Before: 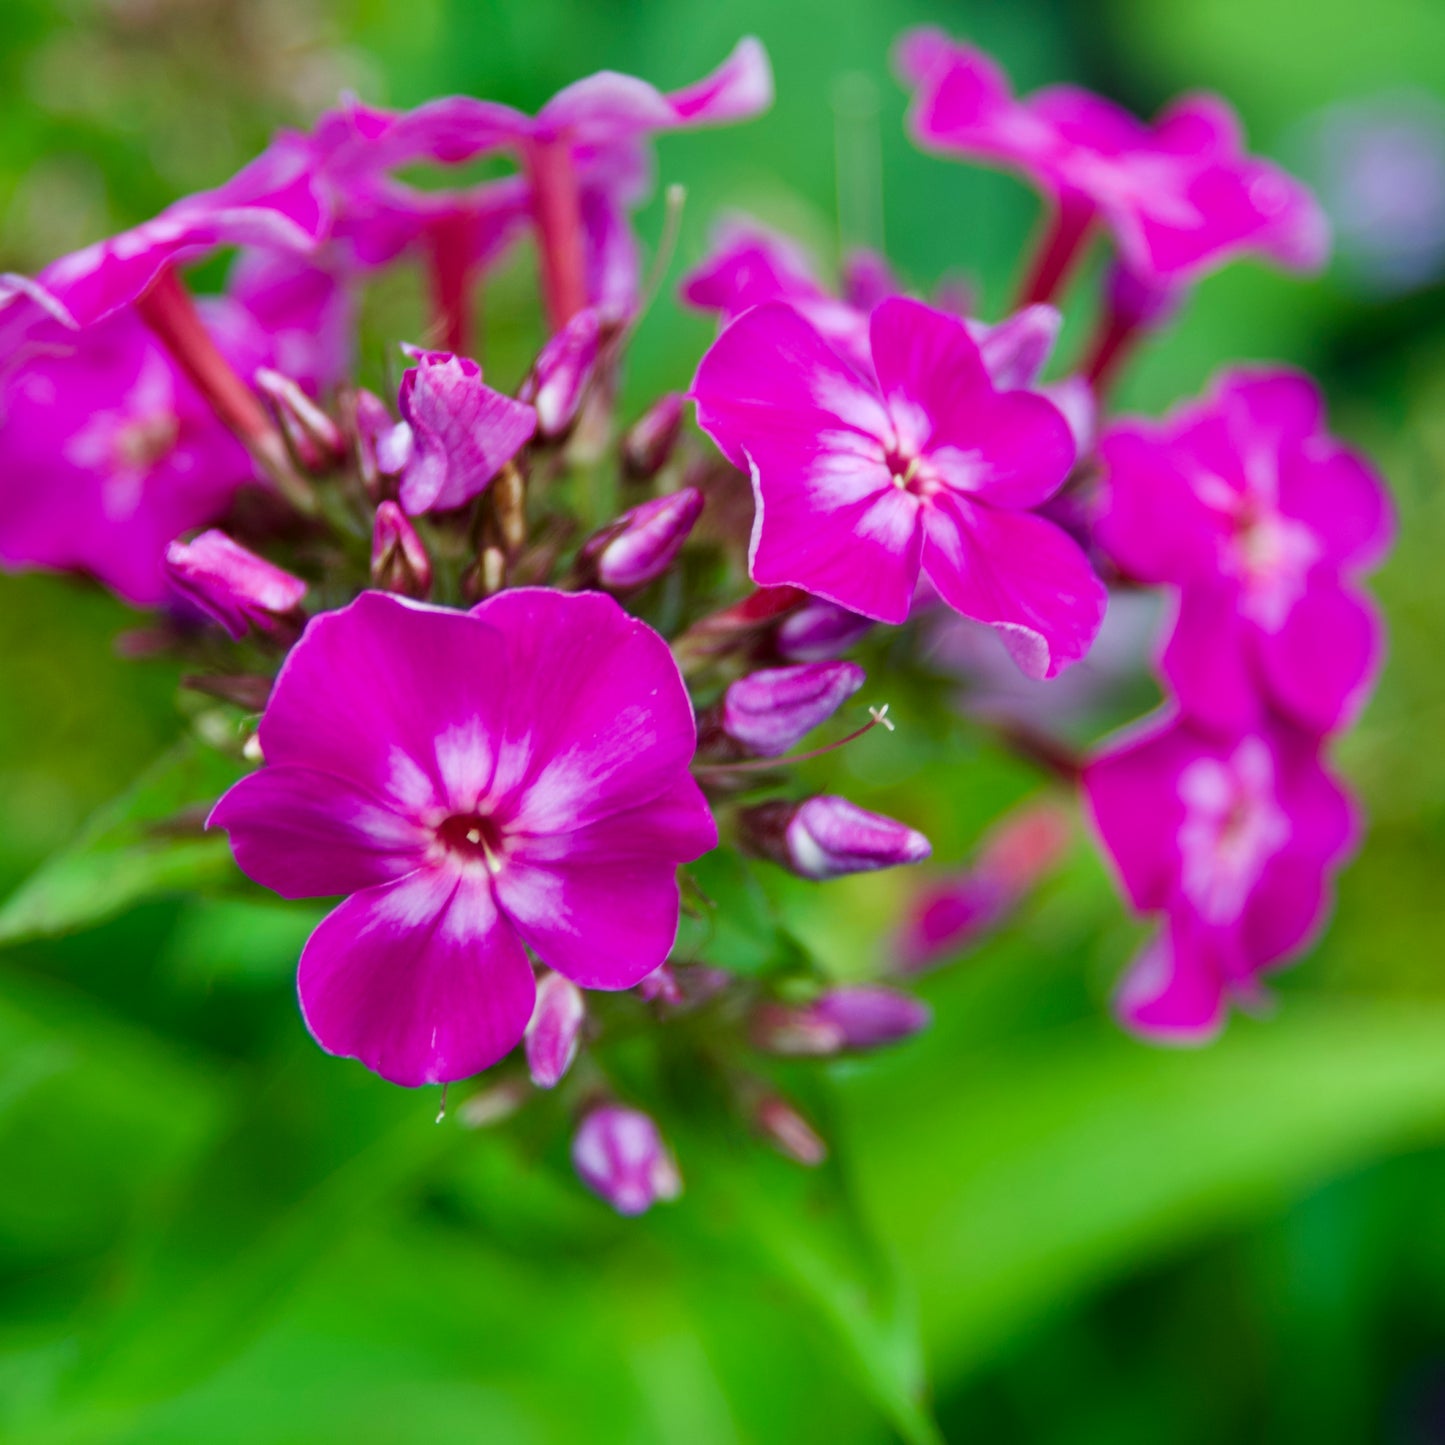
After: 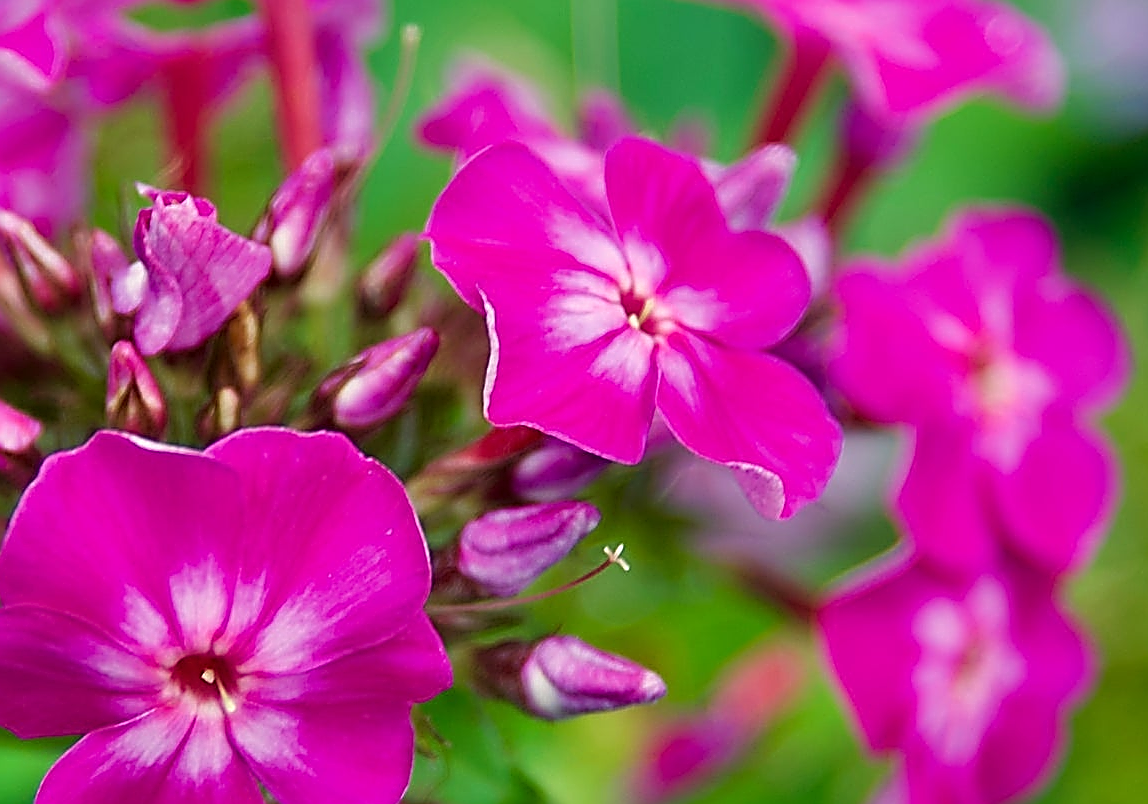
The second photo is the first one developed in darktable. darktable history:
crop: left 18.38%, top 11.092%, right 2.134%, bottom 33.217%
sharpen: amount 2
white balance: red 1.045, blue 0.932
